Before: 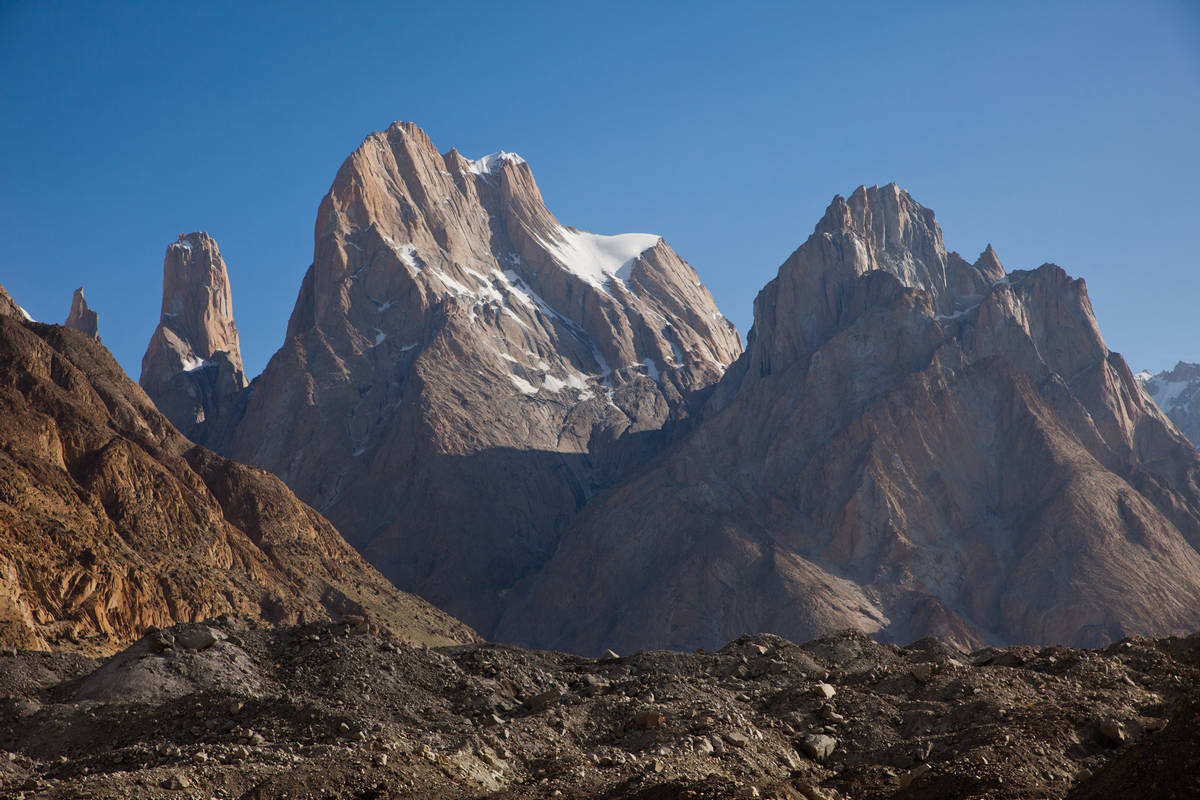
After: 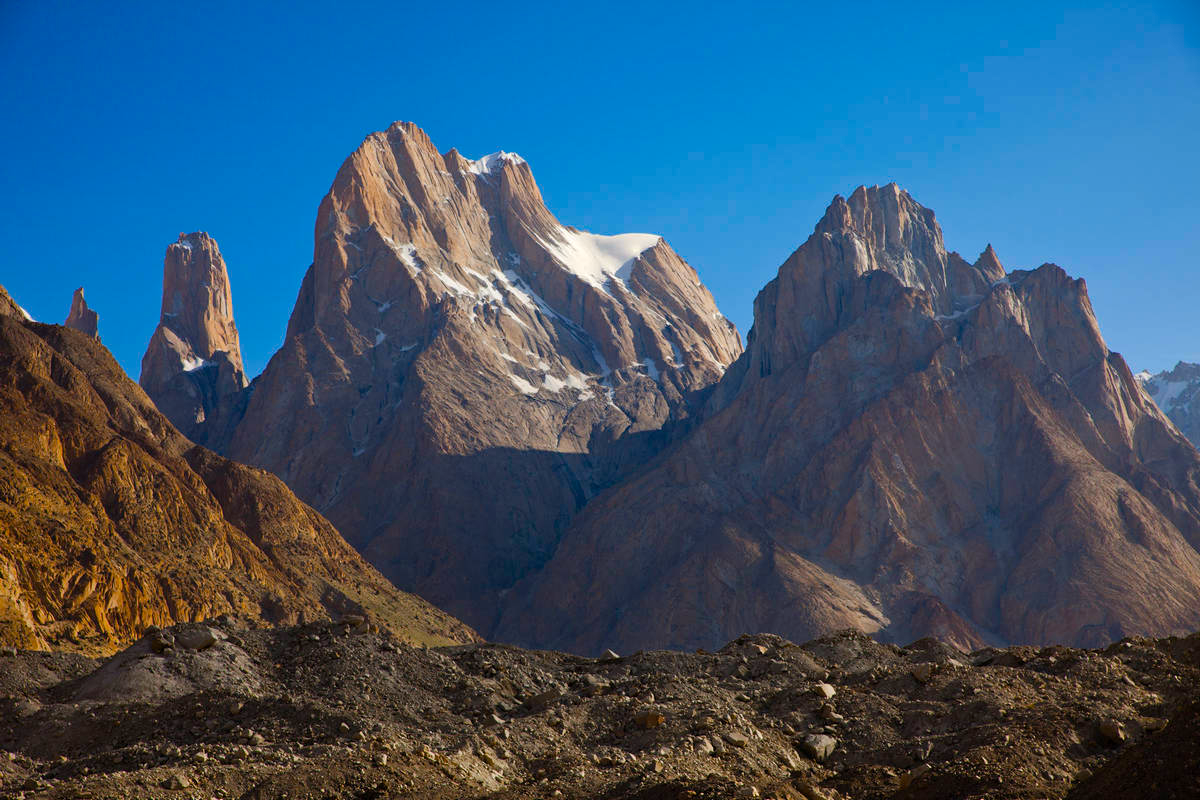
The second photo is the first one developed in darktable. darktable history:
haze removal: compatibility mode true, adaptive false
color balance rgb: linear chroma grading › global chroma 15%, perceptual saturation grading › global saturation 30%
